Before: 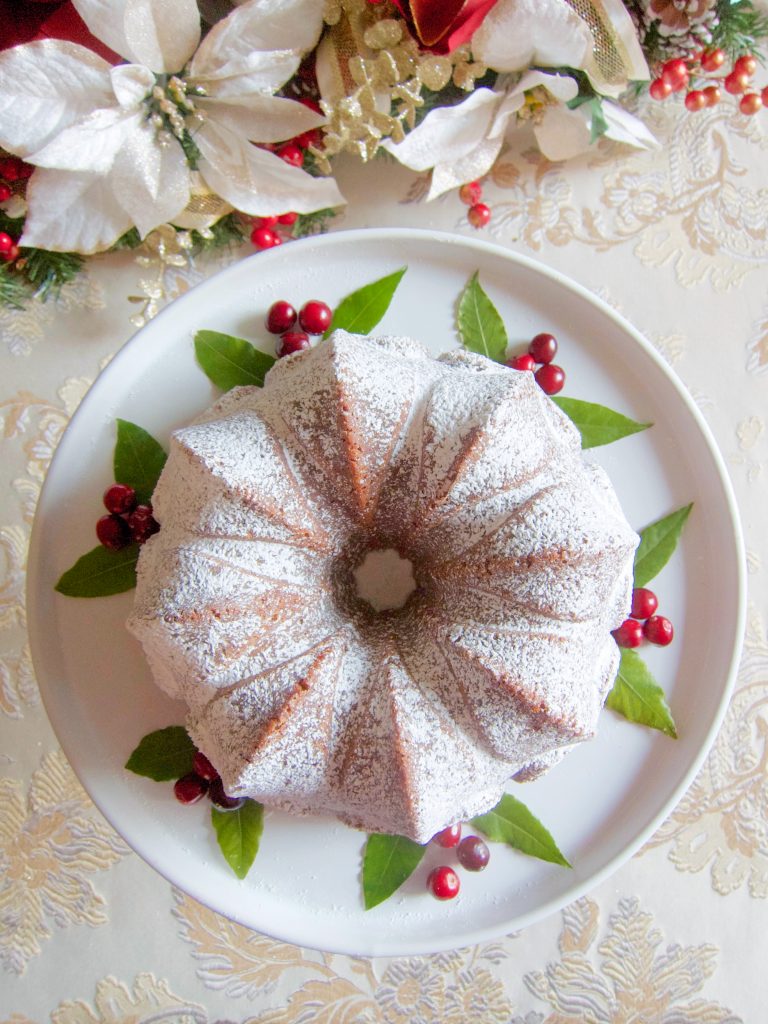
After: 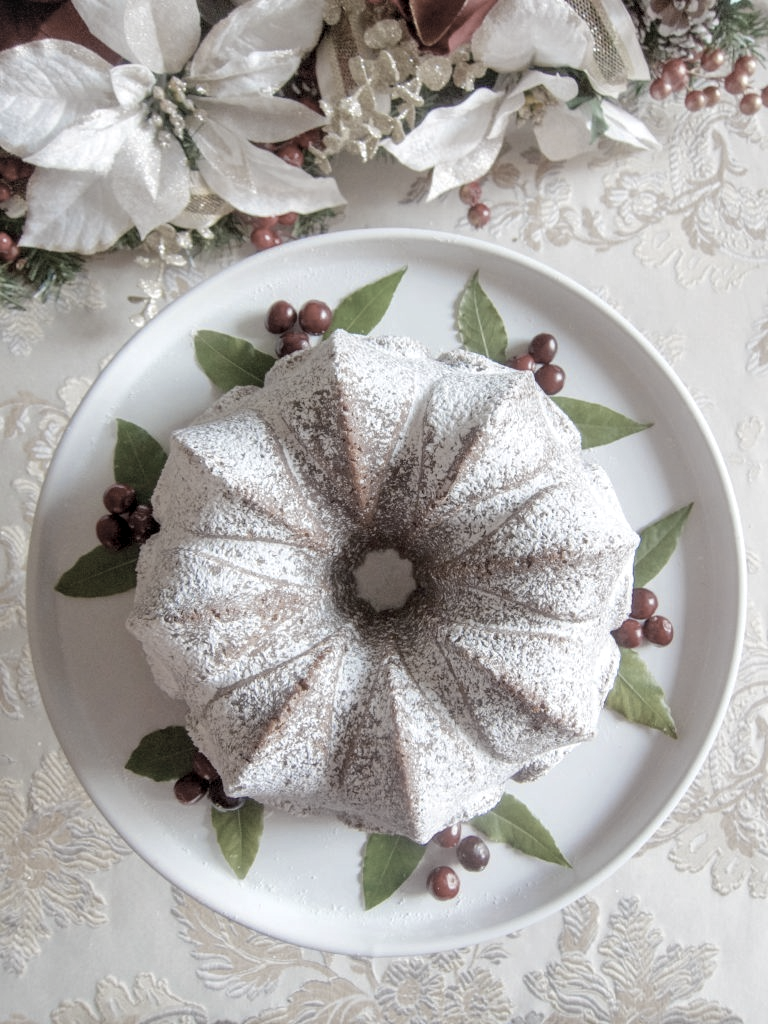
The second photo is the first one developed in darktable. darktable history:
local contrast: on, module defaults
color zones: curves: ch1 [(0.238, 0.163) (0.476, 0.2) (0.733, 0.322) (0.848, 0.134)]
shadows and highlights: shadows 25.16, highlights -23.14
